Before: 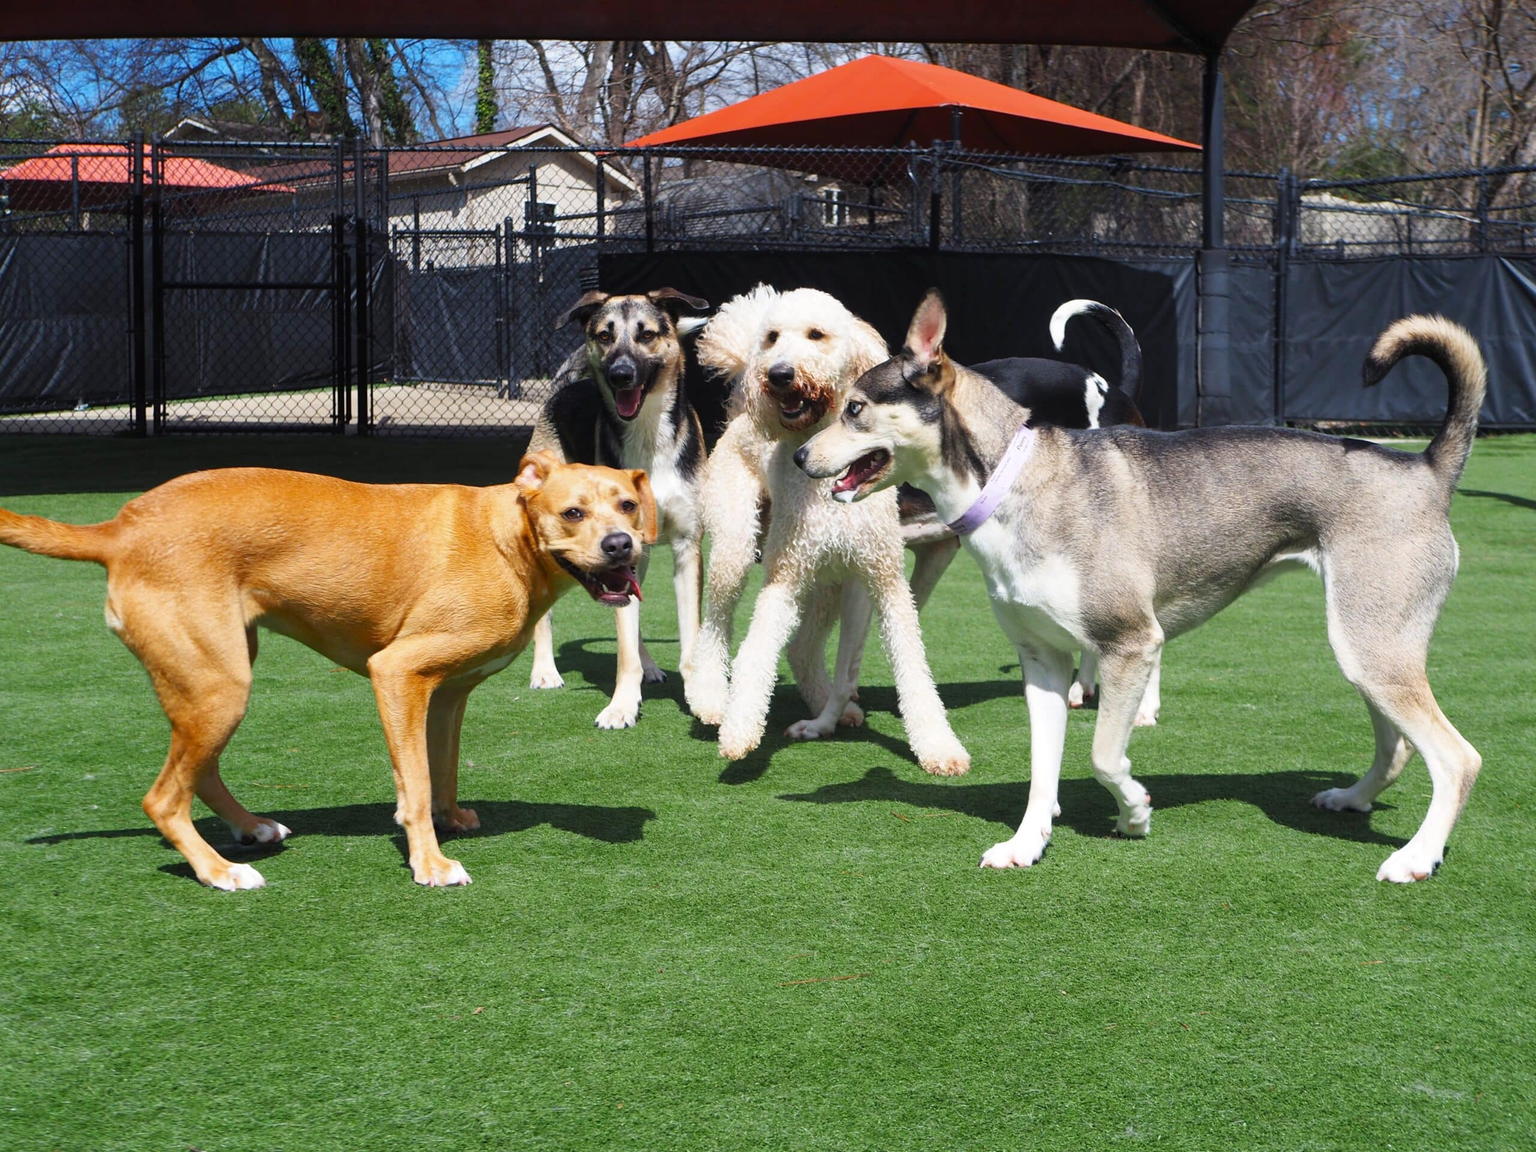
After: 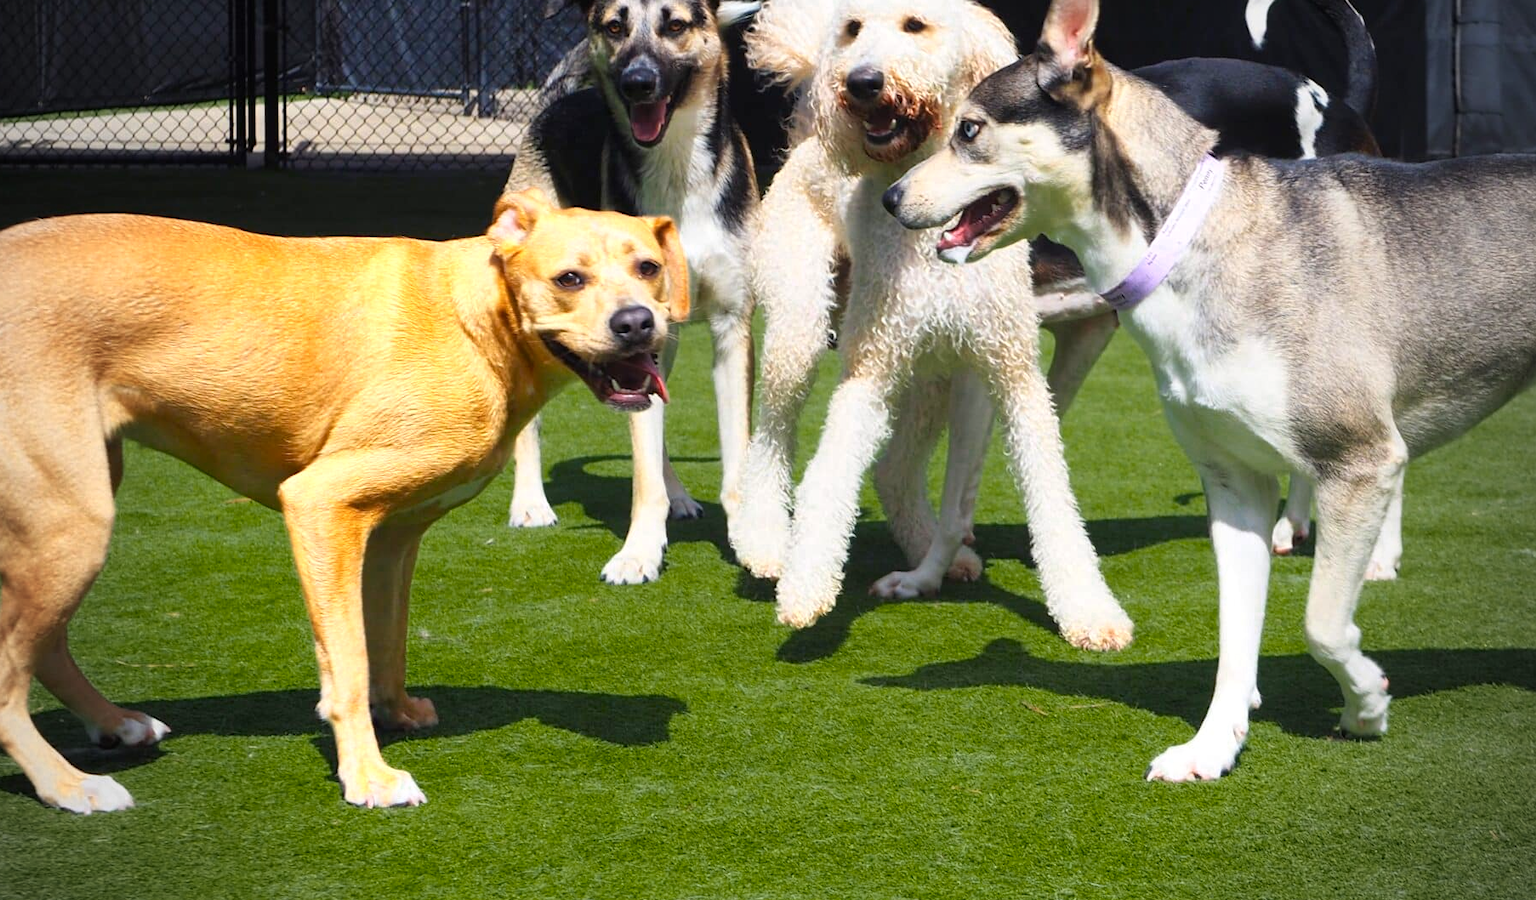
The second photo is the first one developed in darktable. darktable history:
crop: left 11.15%, top 27.53%, right 18.268%, bottom 17.262%
color zones: curves: ch0 [(0.099, 0.624) (0.257, 0.596) (0.384, 0.376) (0.529, 0.492) (0.697, 0.564) (0.768, 0.532) (0.908, 0.644)]; ch1 [(0.112, 0.564) (0.254, 0.612) (0.432, 0.676) (0.592, 0.456) (0.743, 0.684) (0.888, 0.536)]; ch2 [(0.25, 0.5) (0.469, 0.36) (0.75, 0.5)]
vignetting: fall-off start 71.81%
